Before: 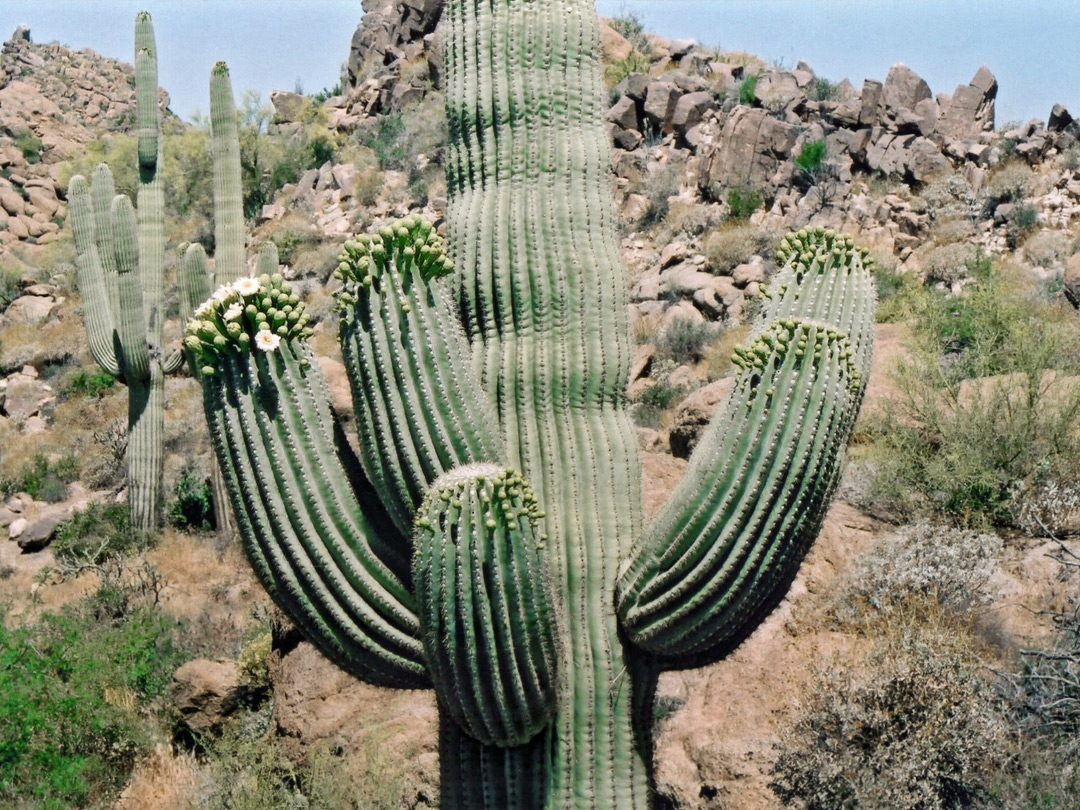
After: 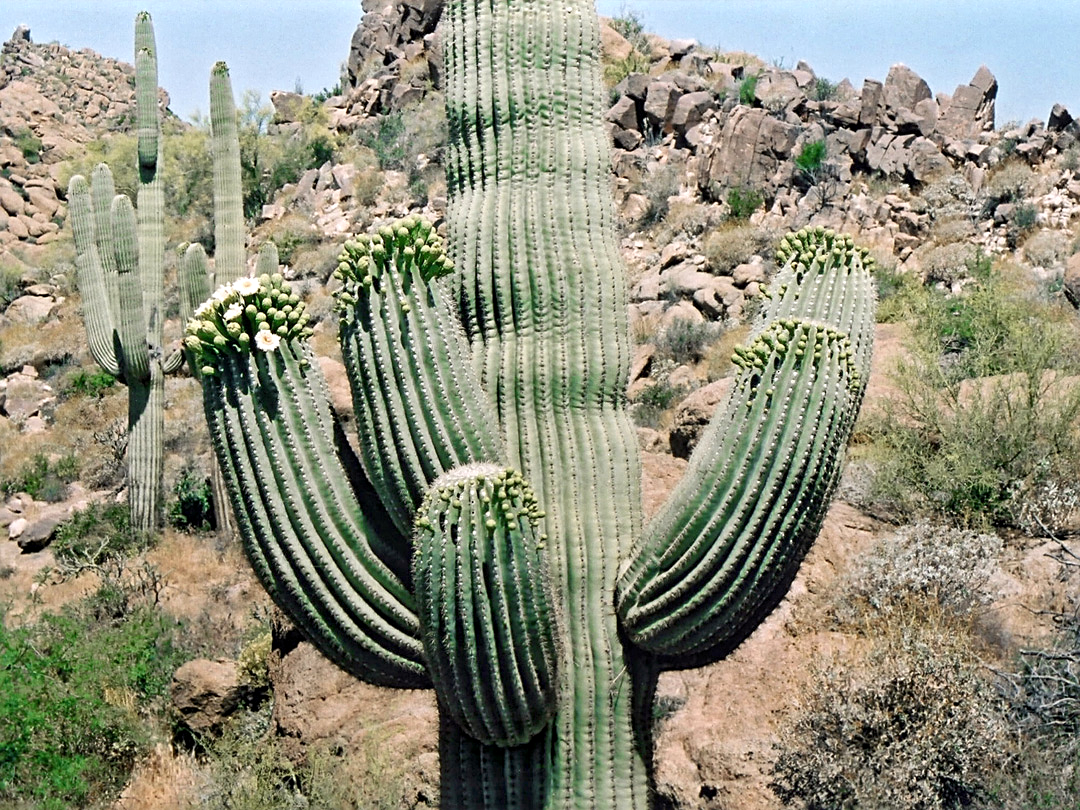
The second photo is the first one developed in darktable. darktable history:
sharpen: on, module defaults
exposure: black level correction 0.001, exposure 0.192 EV, compensate highlight preservation false
